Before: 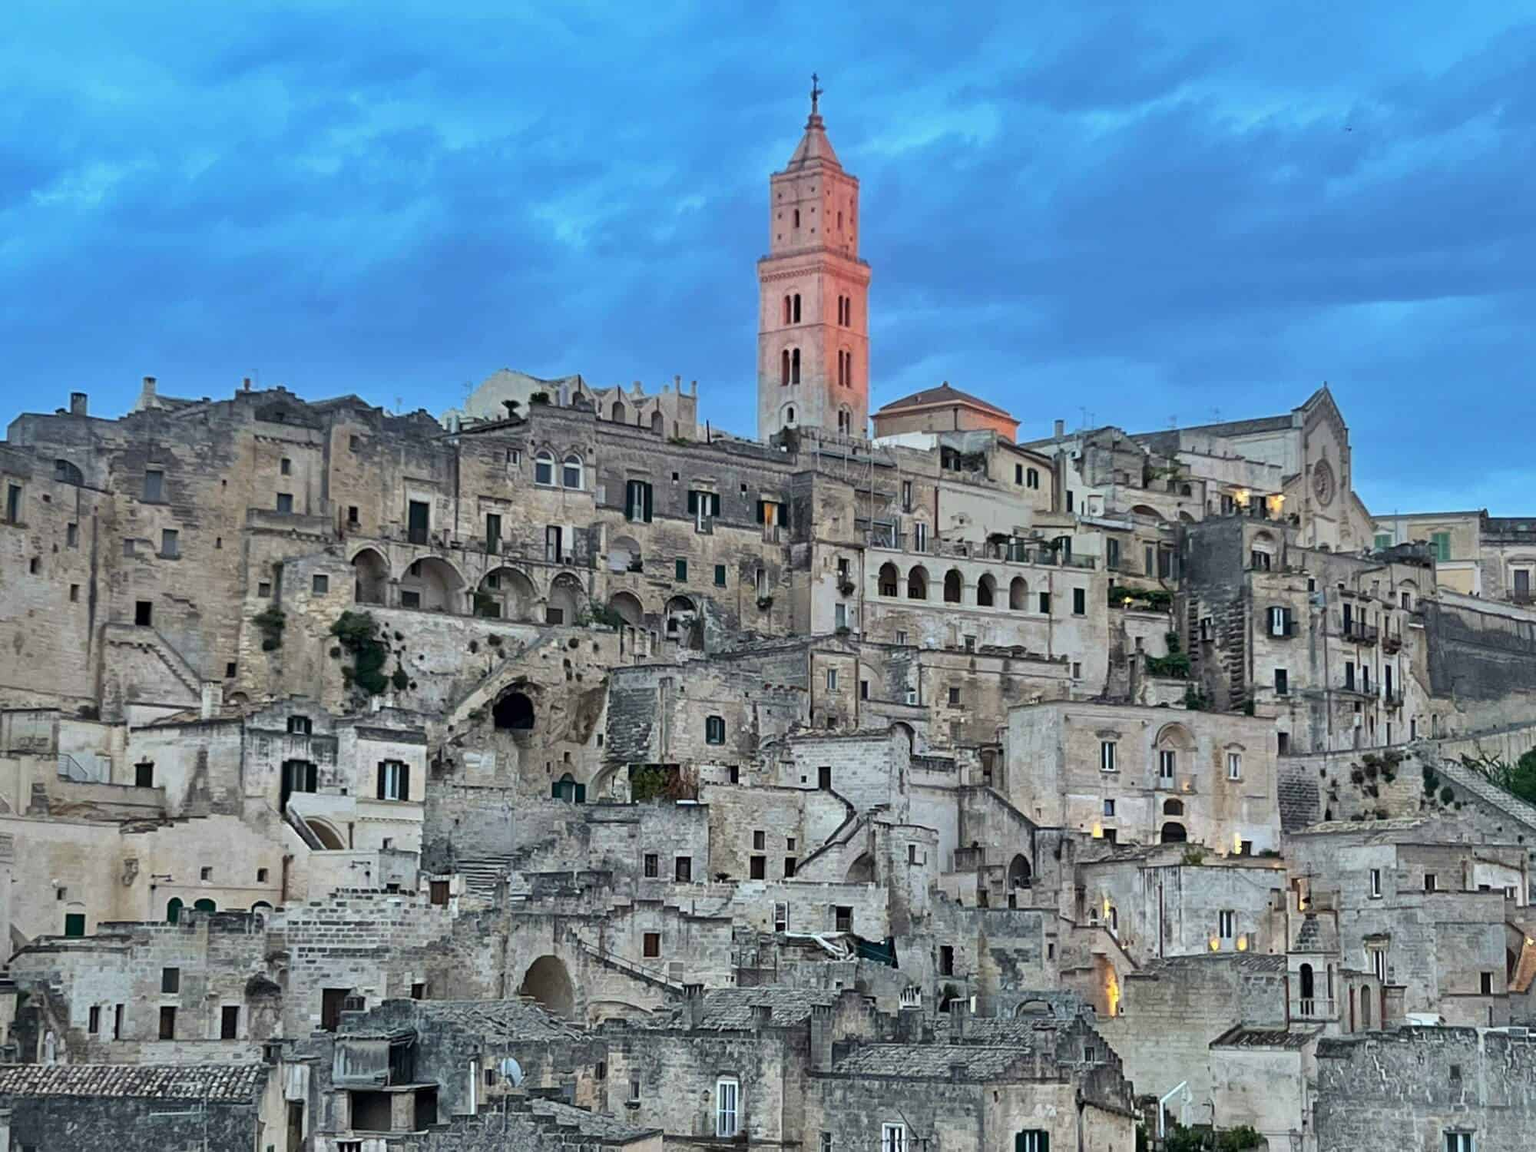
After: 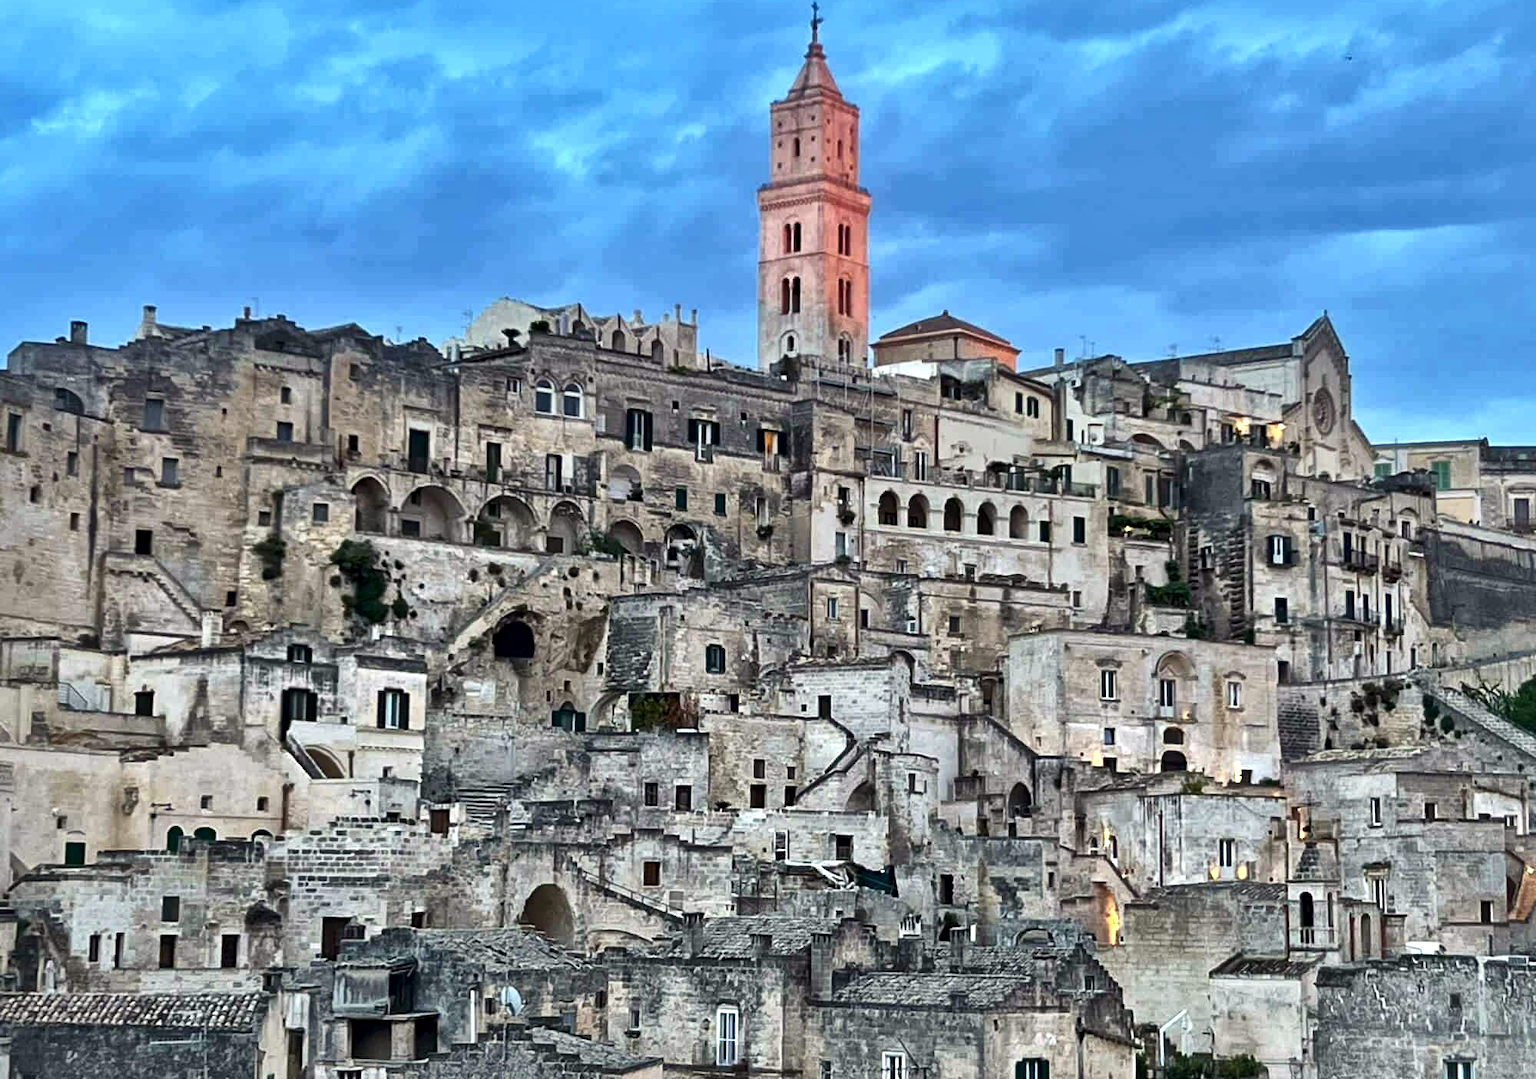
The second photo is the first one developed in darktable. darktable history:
crop and rotate: top 6.25%
color balance rgb: shadows lift › chroma 1%, shadows lift › hue 28.8°, power › hue 60°, highlights gain › chroma 1%, highlights gain › hue 60°, global offset › luminance 0.25%, perceptual saturation grading › highlights -20%, perceptual saturation grading › shadows 20%, perceptual brilliance grading › highlights 10%, perceptual brilliance grading › shadows -5%, global vibrance 19.67%
local contrast: mode bilateral grid, contrast 25, coarseness 60, detail 151%, midtone range 0.2
tone equalizer: on, module defaults
